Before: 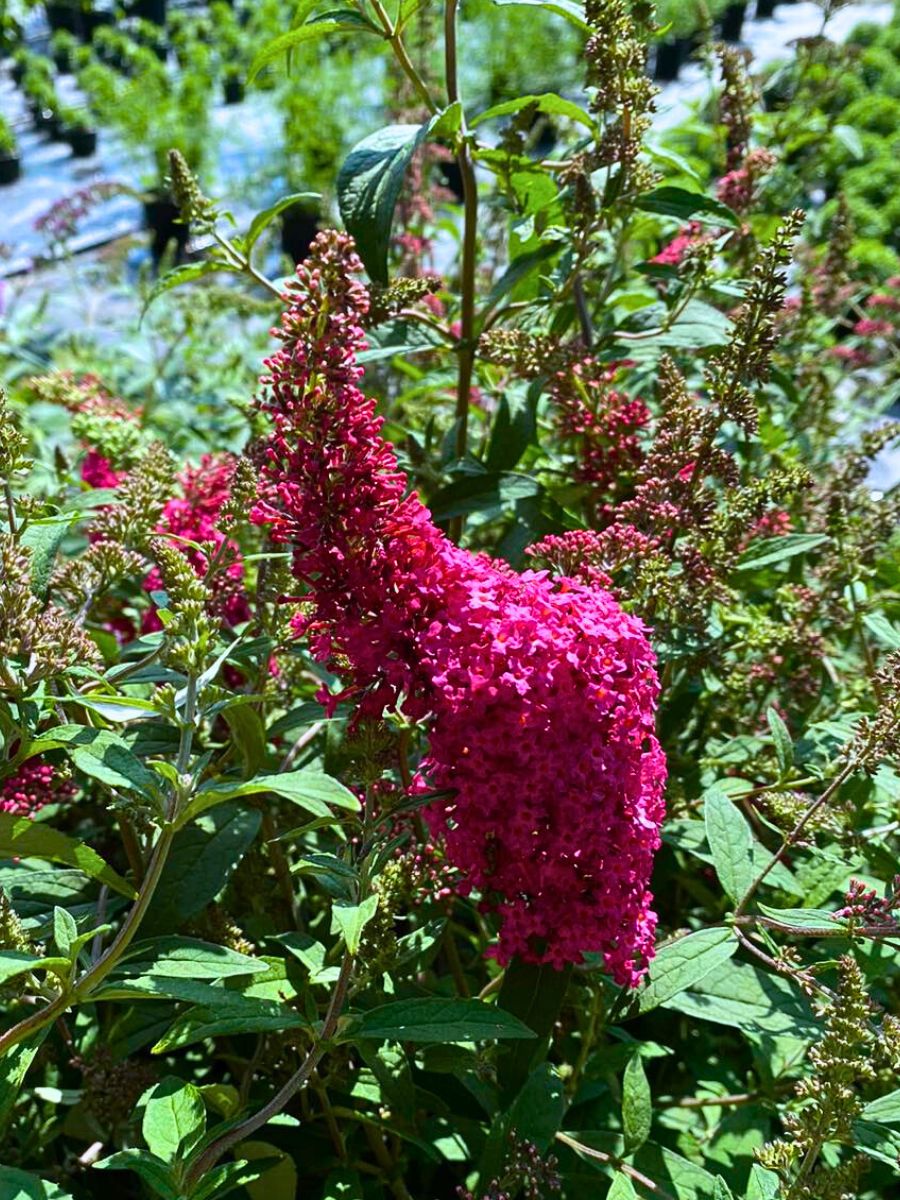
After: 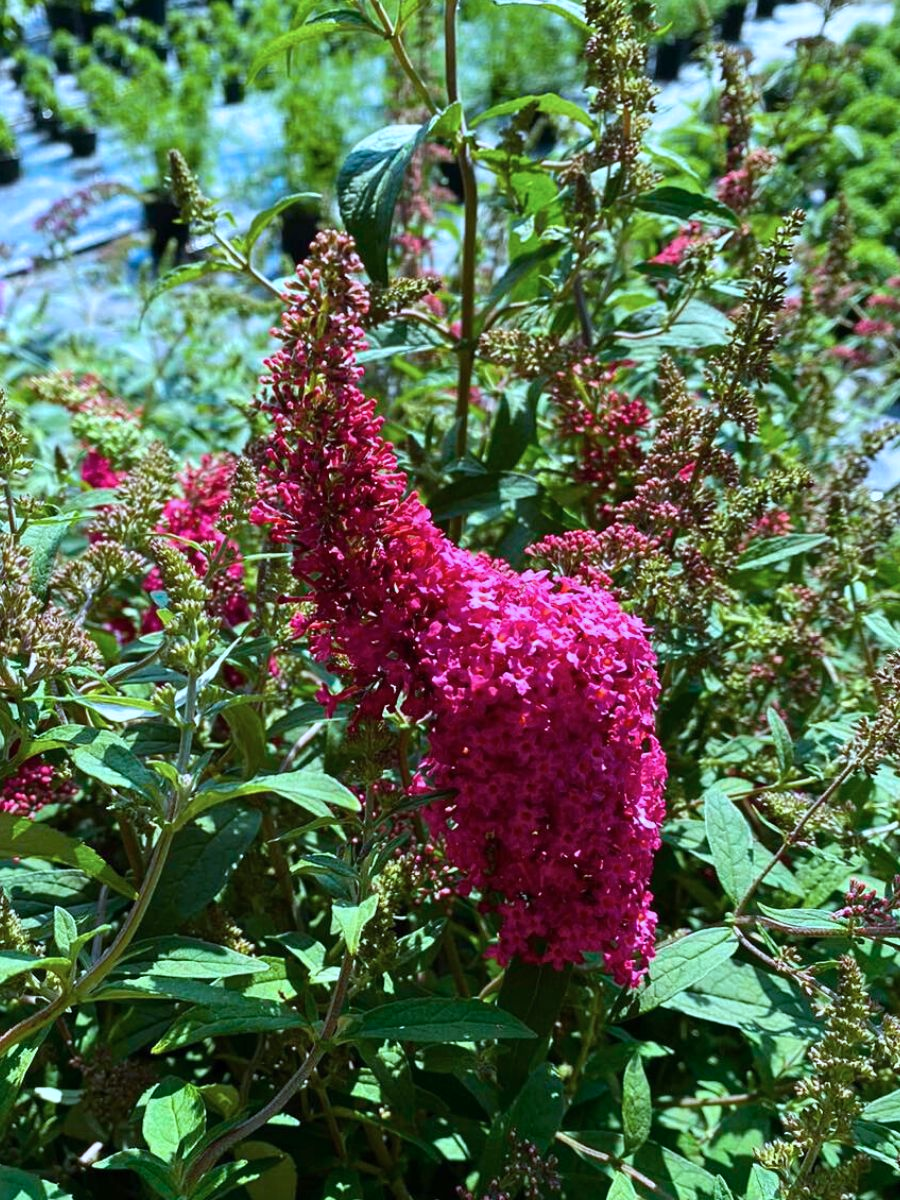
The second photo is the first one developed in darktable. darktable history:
tone equalizer: edges refinement/feathering 500, mask exposure compensation -1.57 EV, preserve details no
color correction: highlights a* -4.09, highlights b* -10.72
